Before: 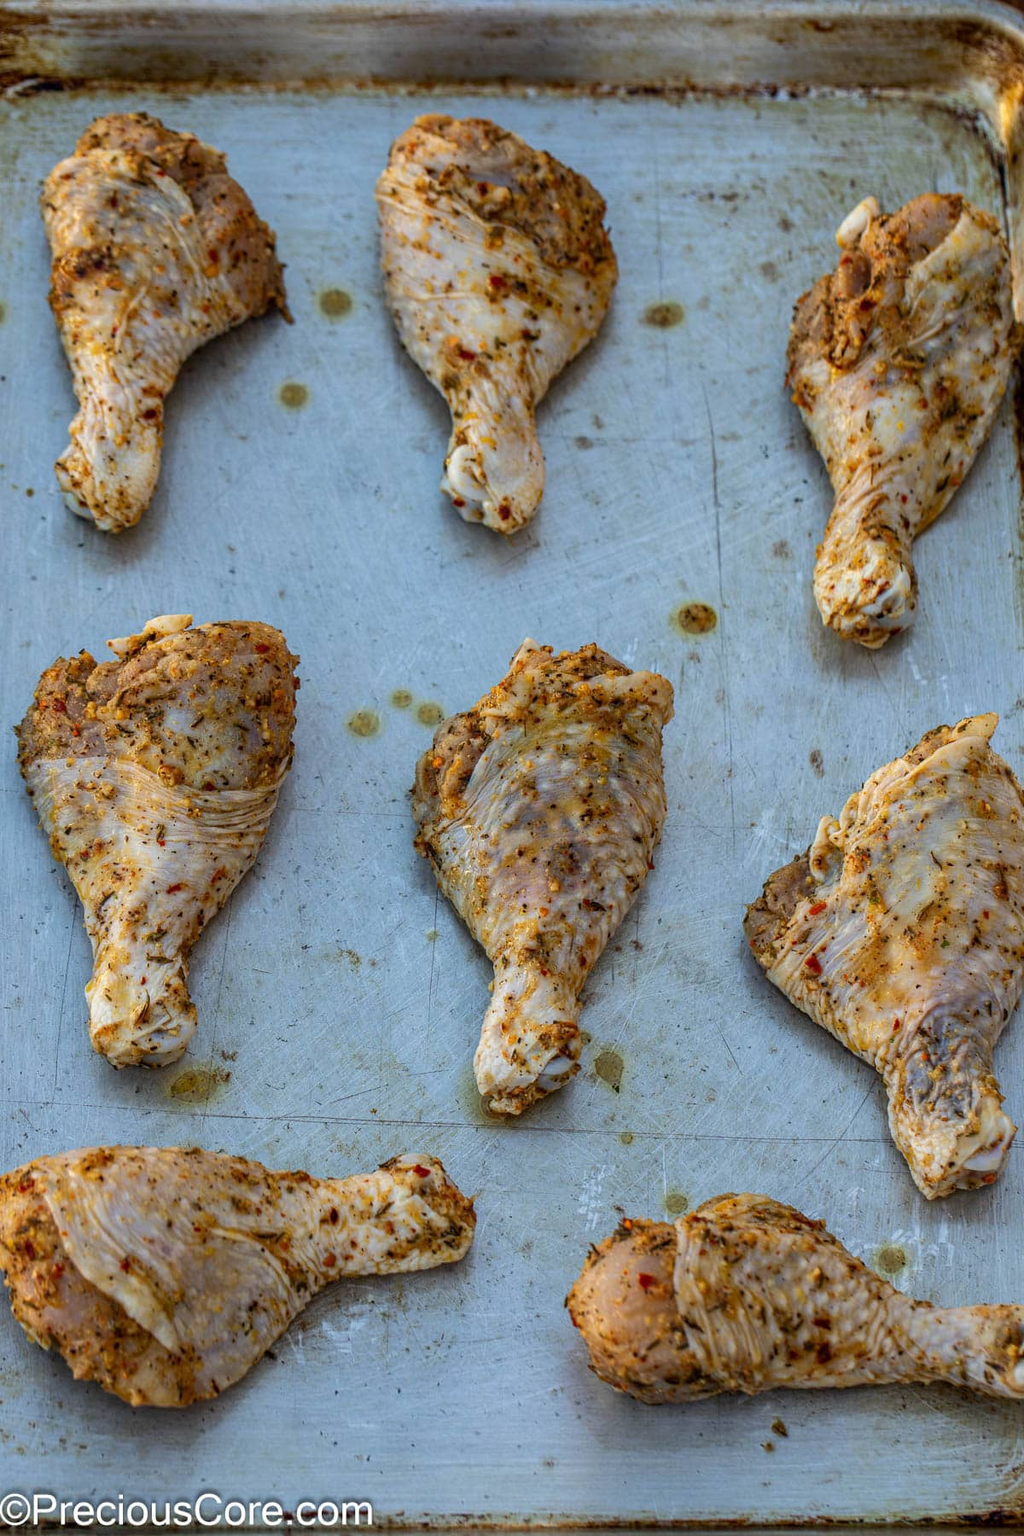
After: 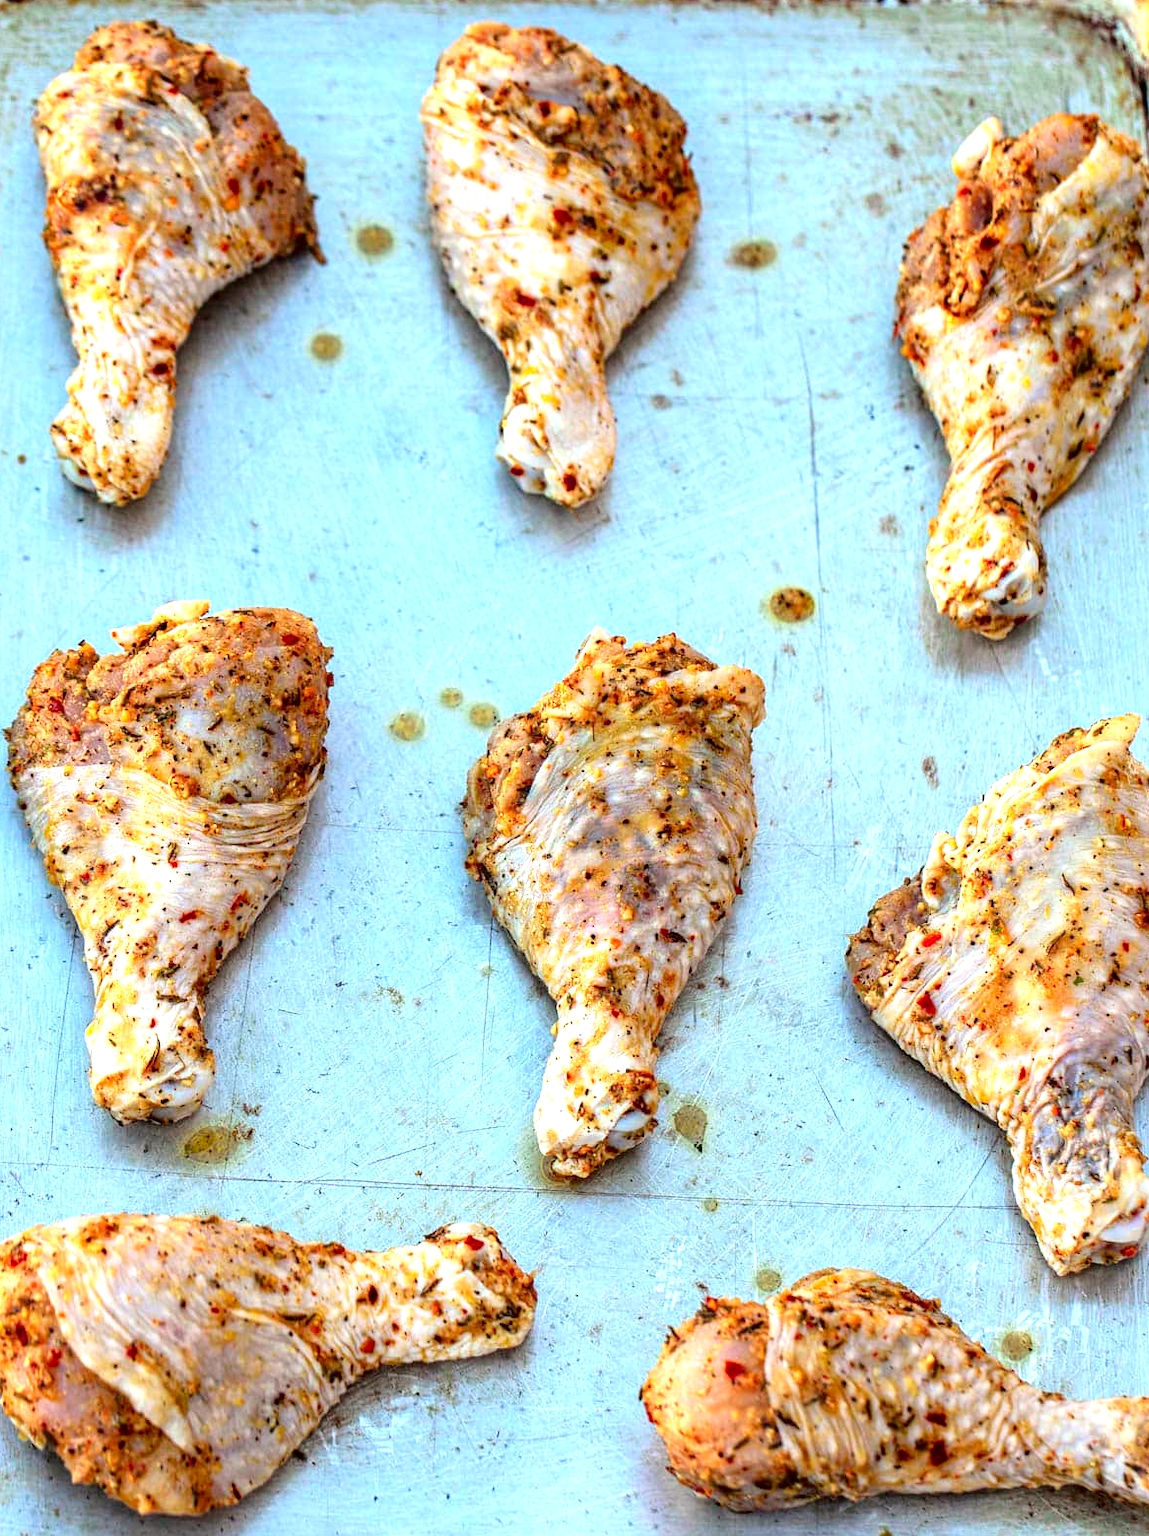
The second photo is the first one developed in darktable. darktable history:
crop: left 1.145%, top 6.176%, right 1.541%, bottom 7.159%
tone curve: curves: ch0 [(0, 0) (0.068, 0.012) (0.183, 0.089) (0.341, 0.283) (0.547, 0.532) (0.828, 0.815) (1, 0.983)]; ch1 [(0, 0) (0.23, 0.166) (0.34, 0.308) (0.371, 0.337) (0.429, 0.411) (0.477, 0.462) (0.499, 0.5) (0.529, 0.537) (0.559, 0.582) (0.743, 0.798) (1, 1)]; ch2 [(0, 0) (0.431, 0.414) (0.498, 0.503) (0.524, 0.528) (0.568, 0.546) (0.6, 0.597) (0.634, 0.645) (0.728, 0.742) (1, 1)], color space Lab, independent channels
exposure: black level correction 0, exposure 1.387 EV, compensate exposure bias true, compensate highlight preservation false
